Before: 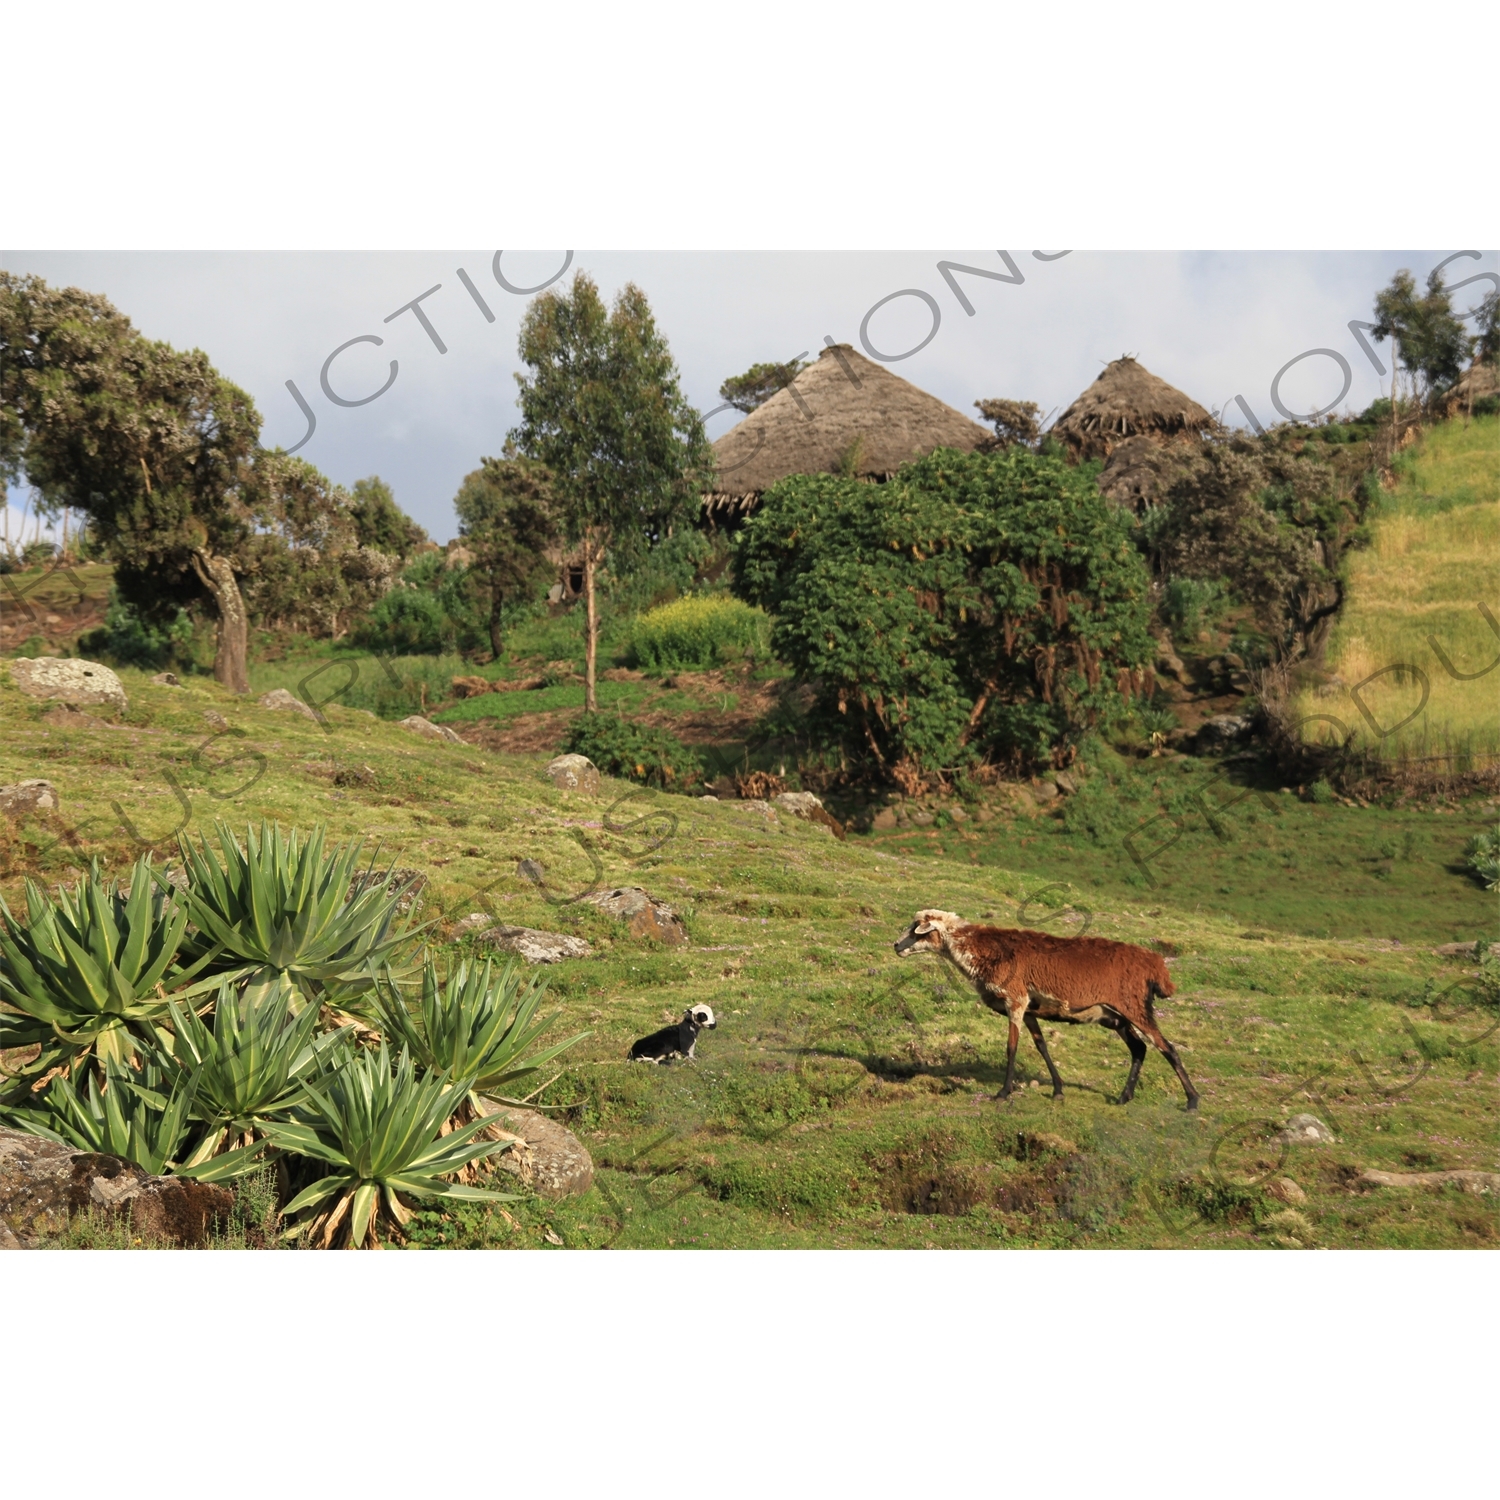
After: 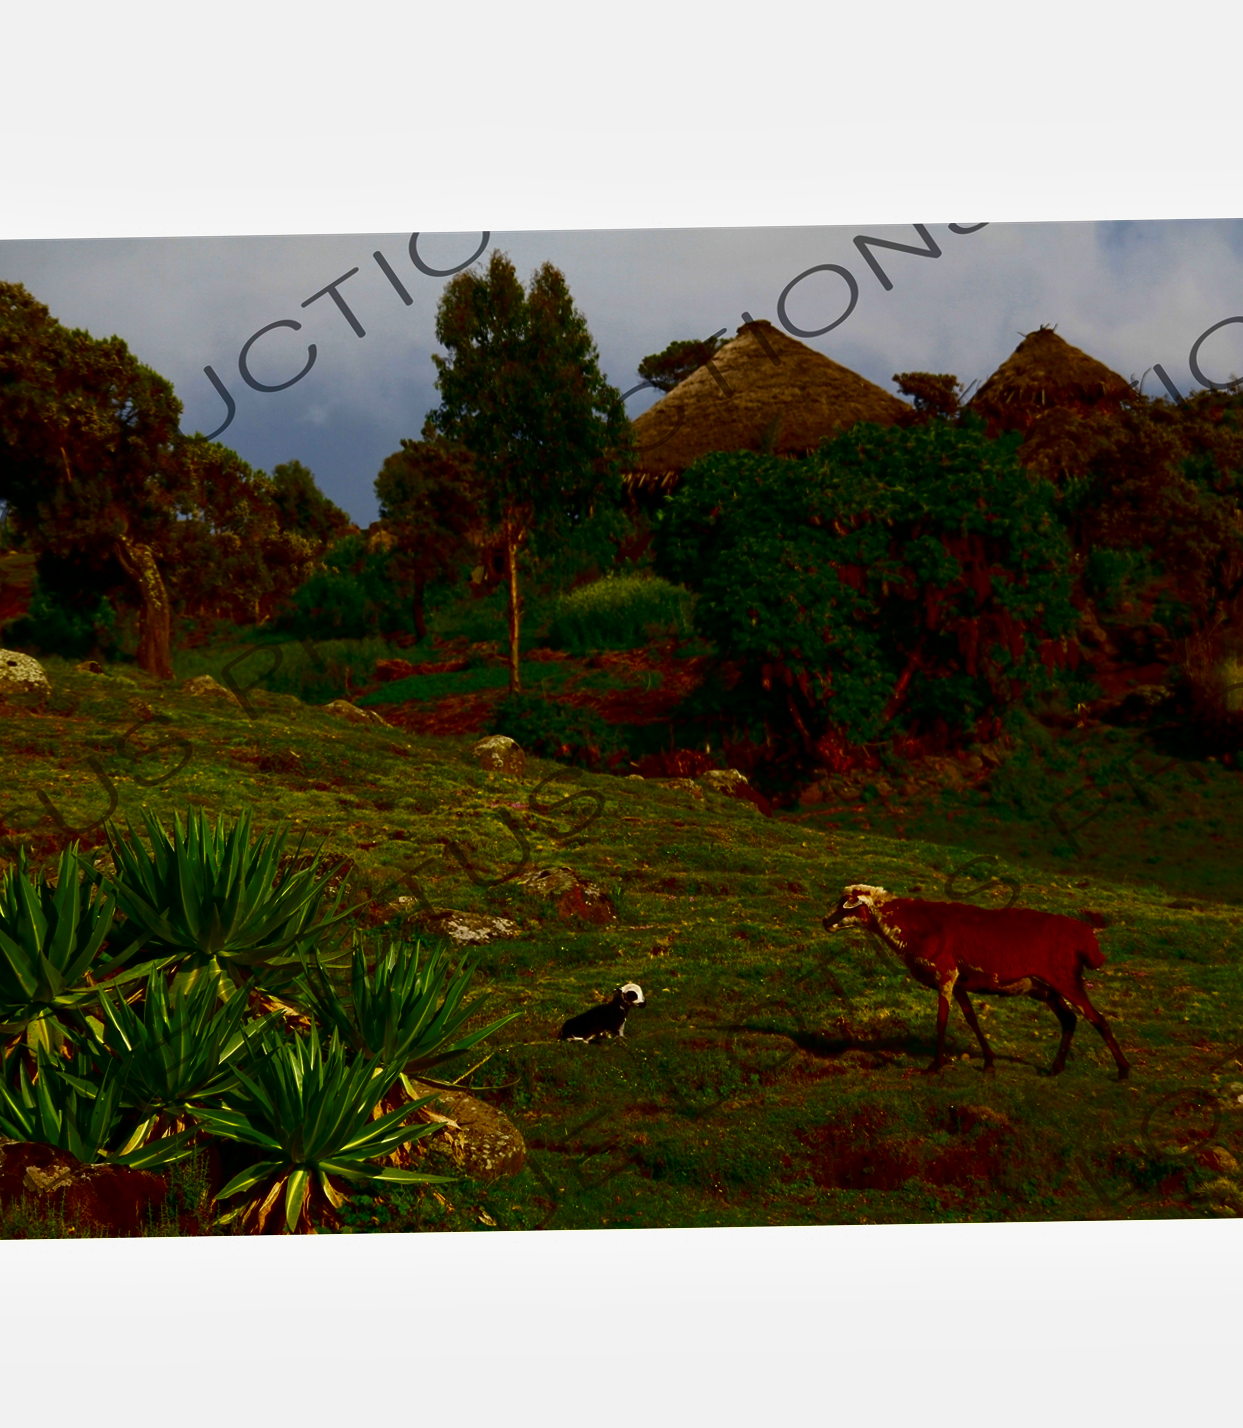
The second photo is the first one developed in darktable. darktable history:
crop and rotate: angle 1°, left 4.281%, top 0.642%, right 11.383%, bottom 2.486%
contrast brightness saturation: brightness -1, saturation 1
tone equalizer: -7 EV 0.18 EV, -6 EV 0.12 EV, -5 EV 0.08 EV, -4 EV 0.04 EV, -2 EV -0.02 EV, -1 EV -0.04 EV, +0 EV -0.06 EV, luminance estimator HSV value / RGB max
